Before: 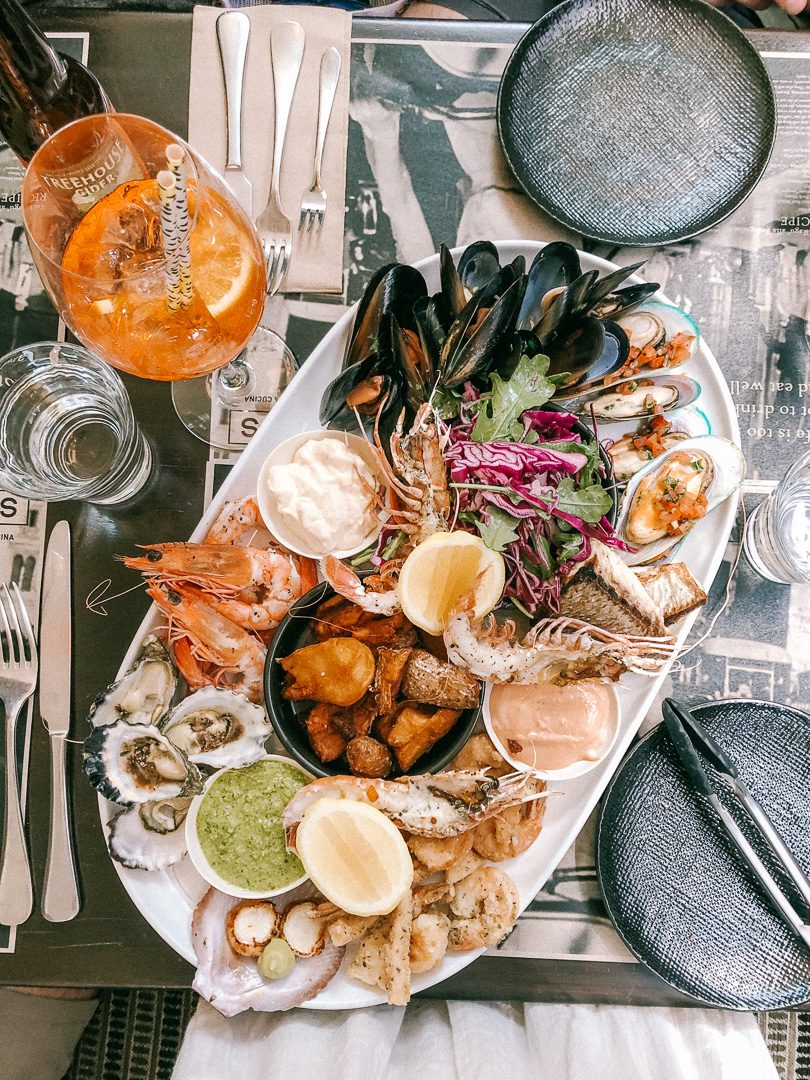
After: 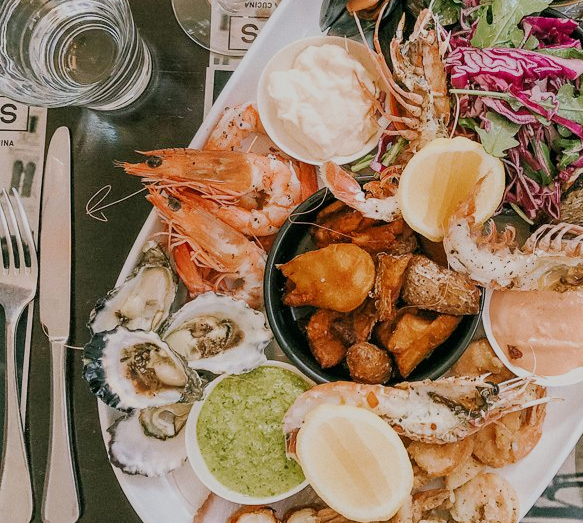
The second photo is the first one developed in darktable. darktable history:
filmic rgb: black relative exposure -13 EV, threshold 3 EV, target white luminance 85%, hardness 6.3, latitude 42.11%, contrast 0.858, shadows ↔ highlights balance 8.63%, color science v4 (2020), enable highlight reconstruction true
crop: top 36.498%, right 27.964%, bottom 14.995%
